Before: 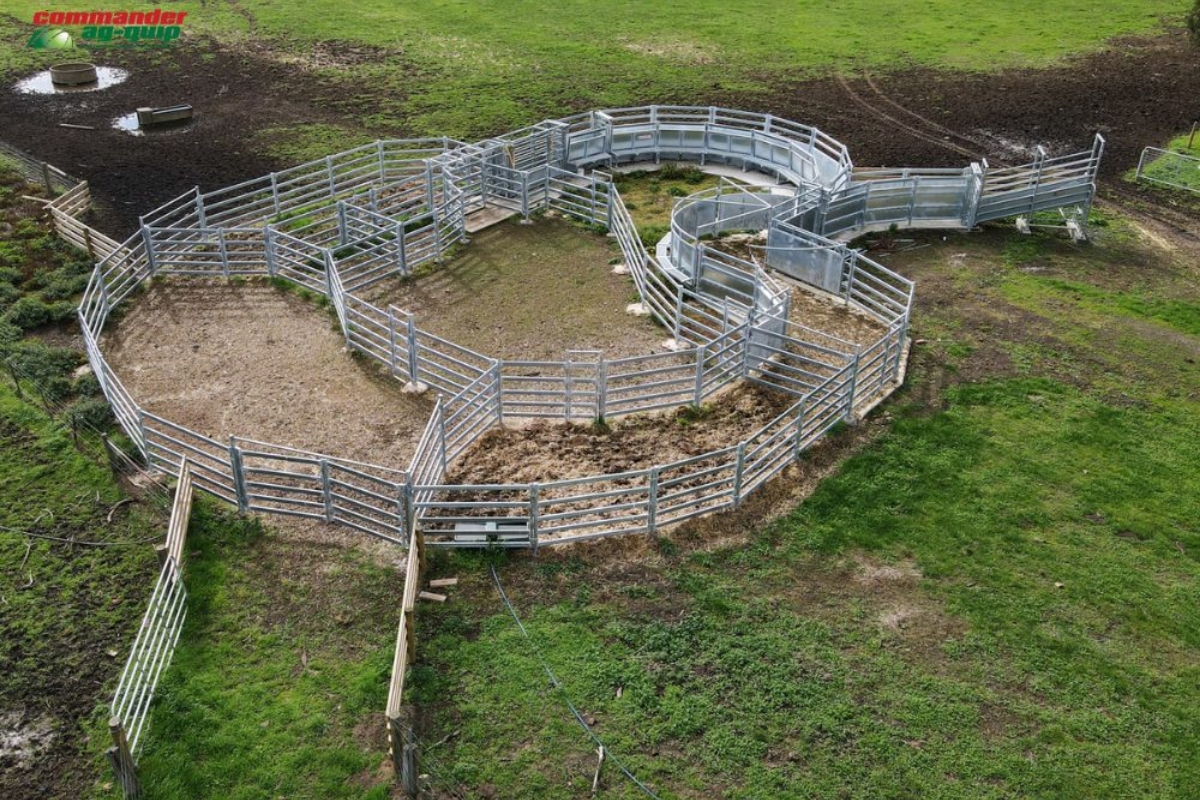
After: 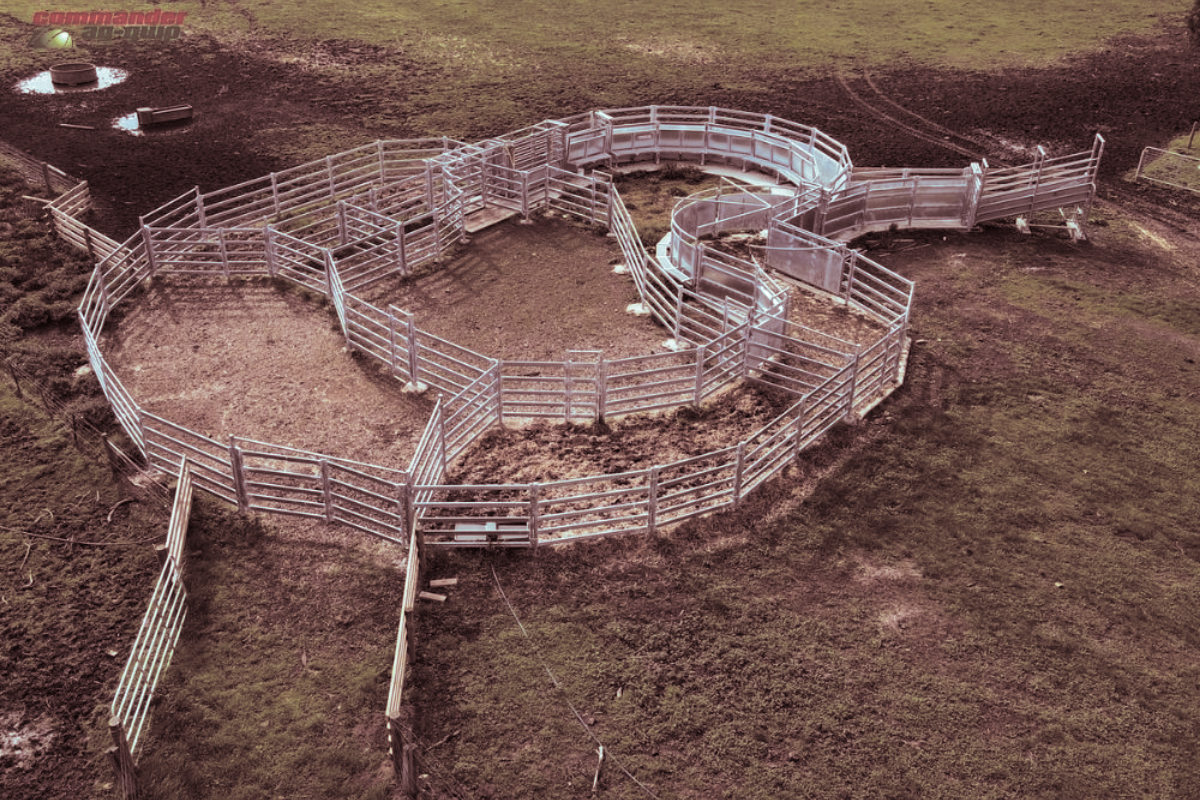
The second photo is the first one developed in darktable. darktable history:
split-toning: shadows › saturation 0.3, highlights › hue 180°, highlights › saturation 0.3, compress 0%
